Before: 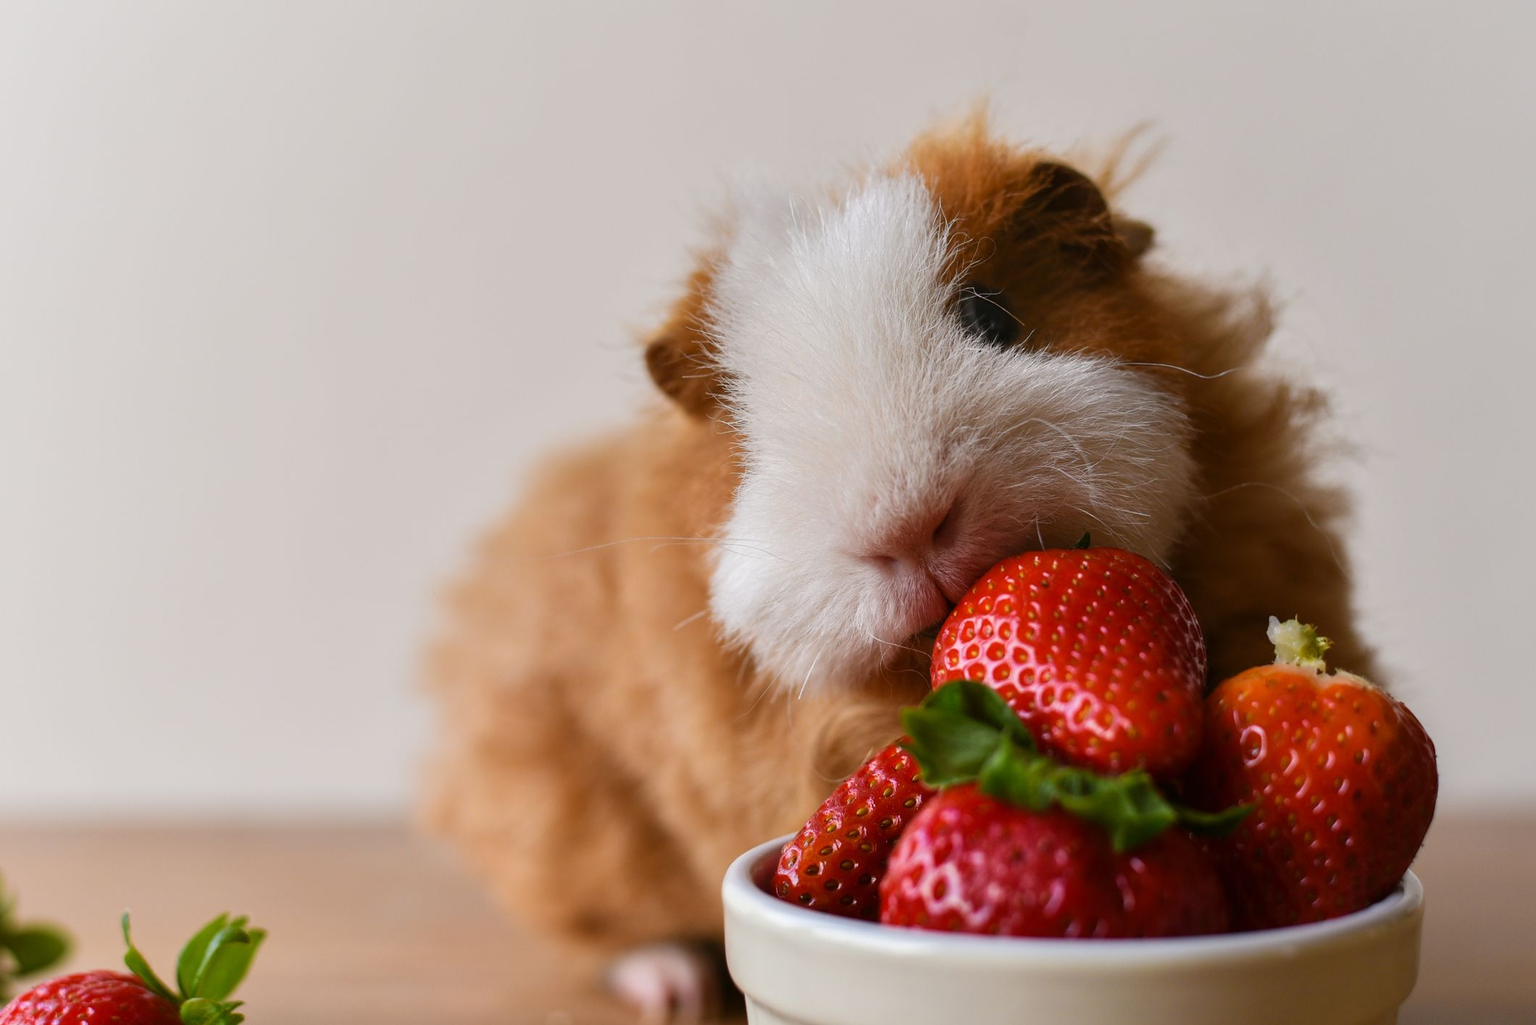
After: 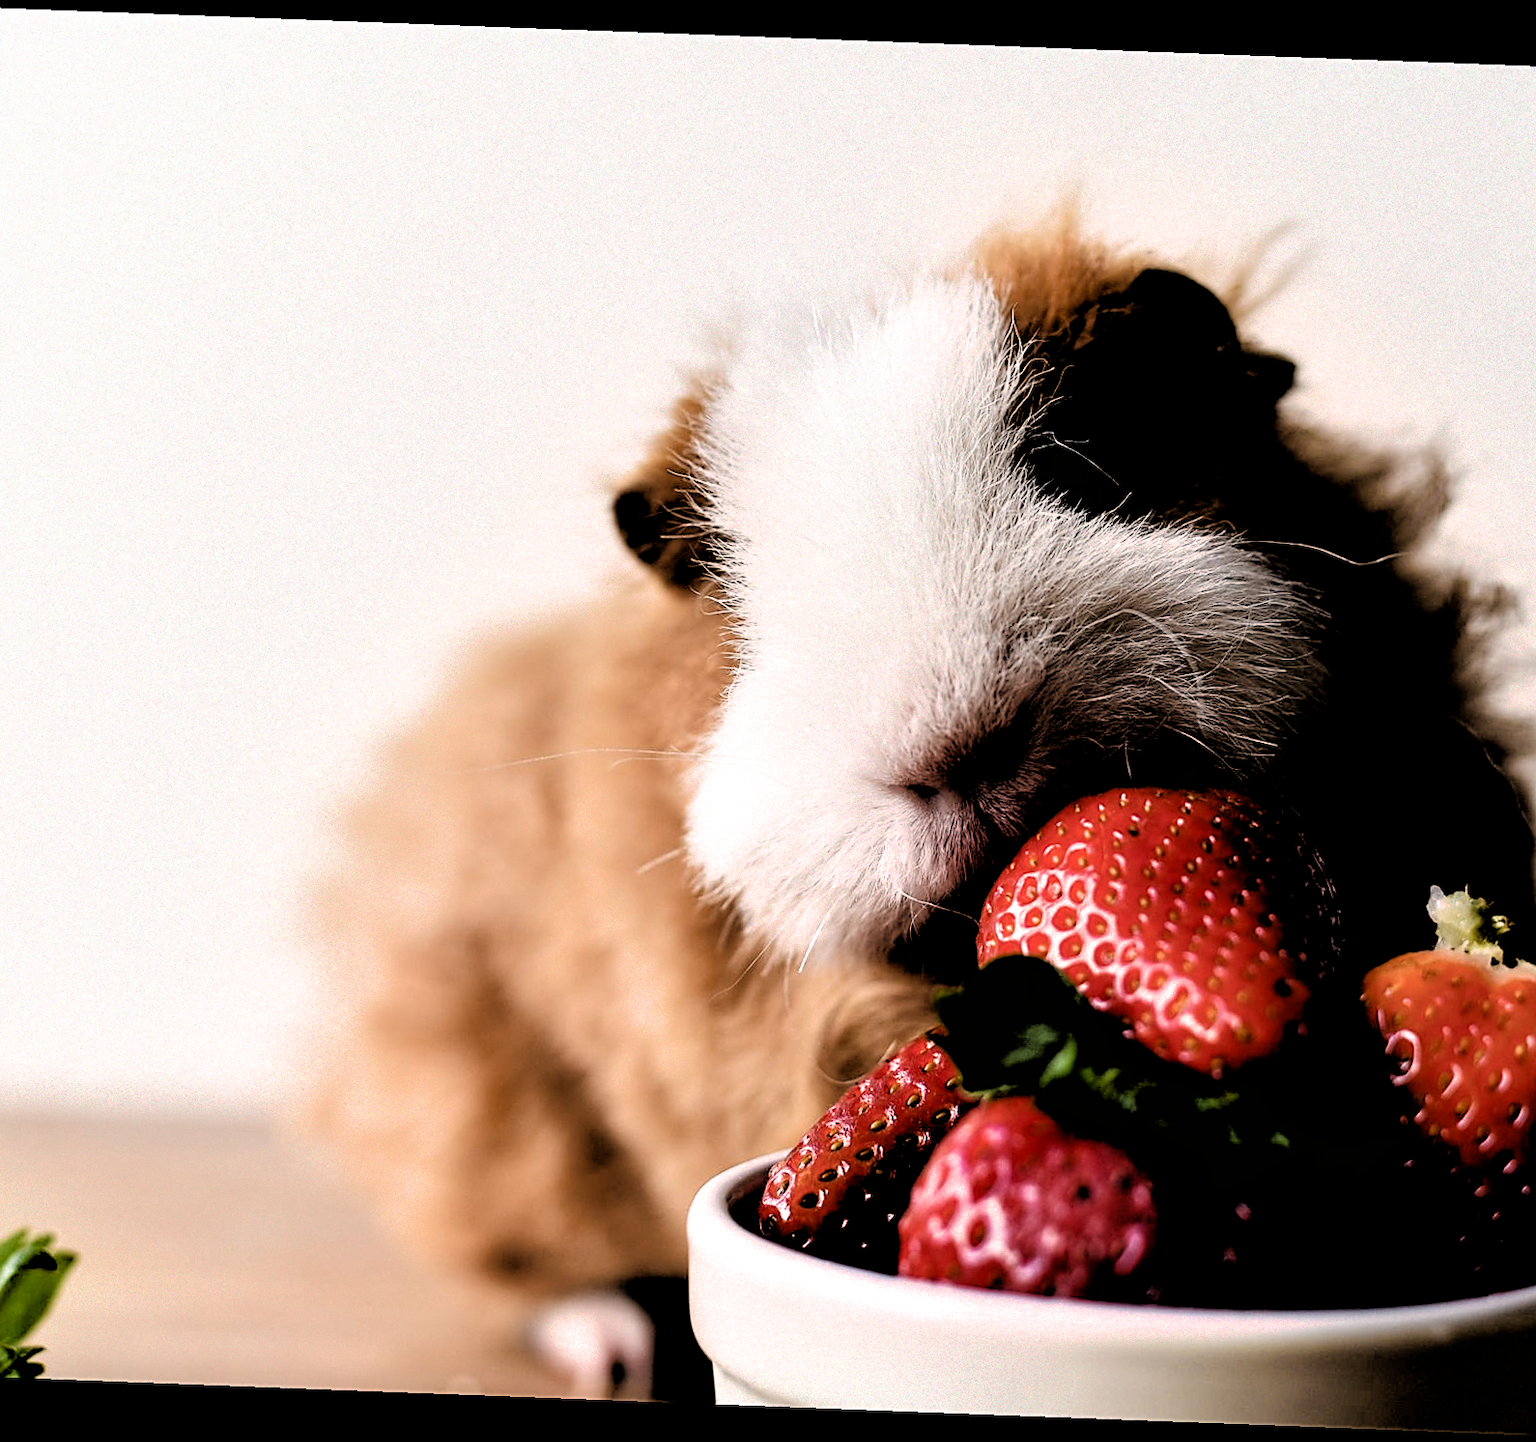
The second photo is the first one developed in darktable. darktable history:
filmic rgb: black relative exposure -1 EV, white relative exposure 2.05 EV, hardness 1.52, contrast 2.25, enable highlight reconstruction true
sharpen: on, module defaults
crop: left 13.443%, right 13.31%
rotate and perspective: rotation 2.17°, automatic cropping off
